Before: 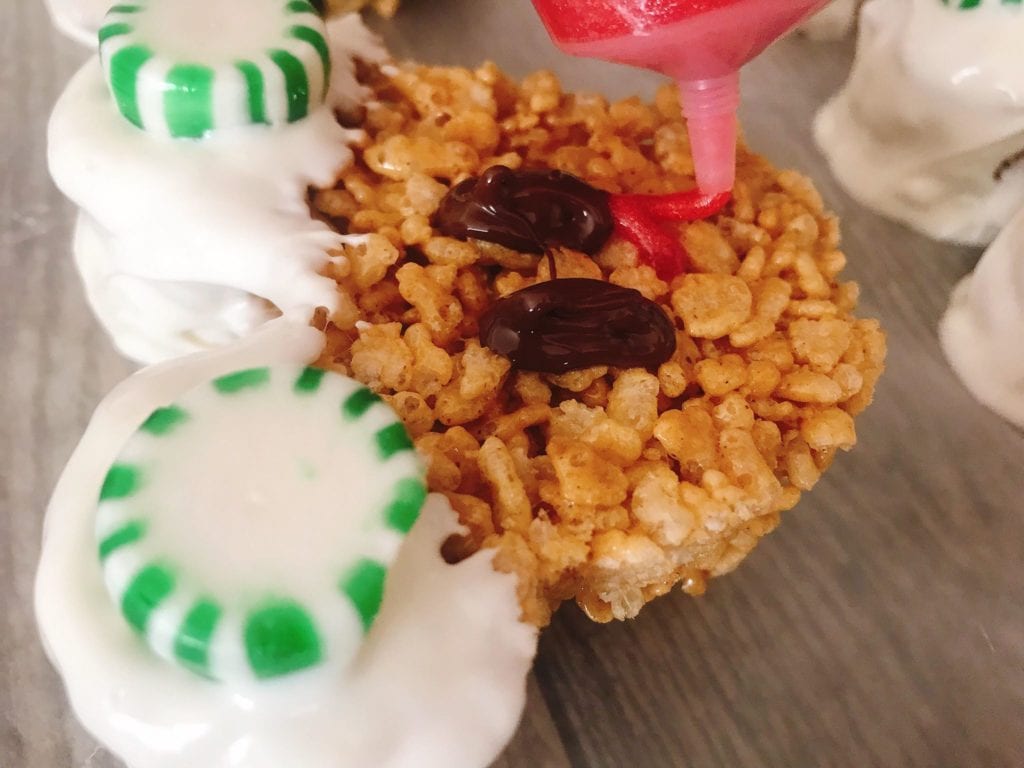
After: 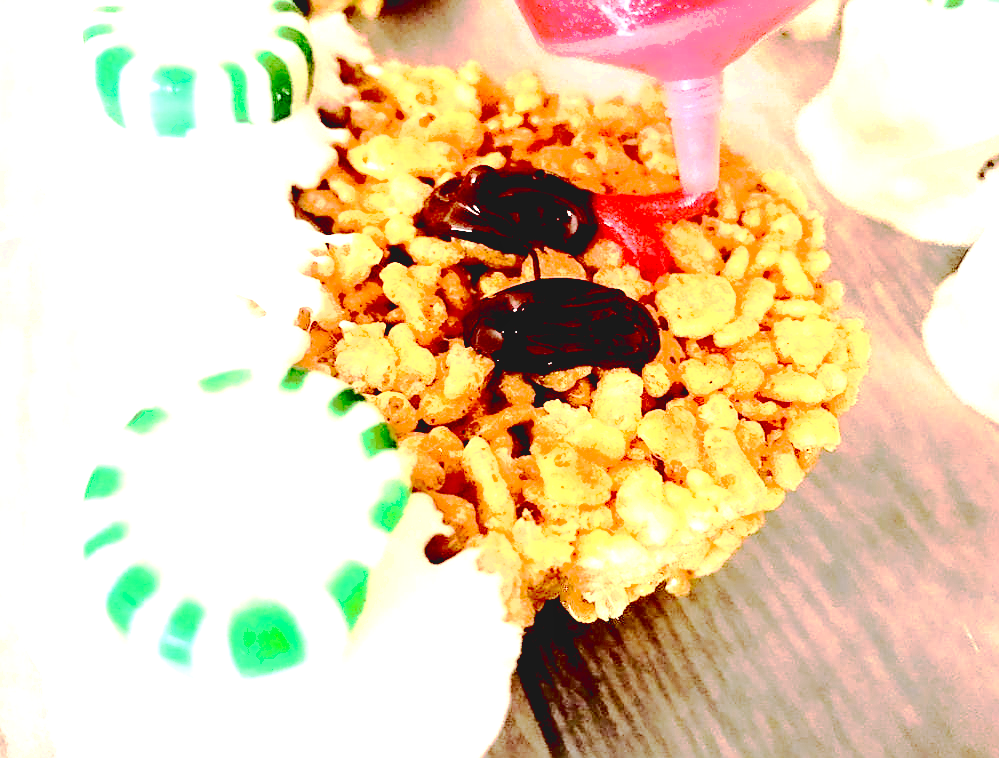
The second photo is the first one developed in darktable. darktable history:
contrast brightness saturation: contrast 0.238, brightness -0.237, saturation 0.149
levels: levels [0, 0.498, 1]
exposure: black level correction -0.002, exposure 1.352 EV, compensate highlight preservation false
crop and rotate: left 1.622%, right 0.73%, bottom 1.214%
base curve: curves: ch0 [(0.065, 0.026) (0.236, 0.358) (0.53, 0.546) (0.777, 0.841) (0.924, 0.992)], exposure shift 0.01, preserve colors none
shadows and highlights: shadows 62.64, white point adjustment 0.34, highlights -34.65, compress 83.4%
tone equalizer: -8 EV -0.758 EV, -7 EV -0.739 EV, -6 EV -0.612 EV, -5 EV -0.409 EV, -3 EV 0.402 EV, -2 EV 0.6 EV, -1 EV 0.694 EV, +0 EV 0.737 EV, edges refinement/feathering 500, mask exposure compensation -1.57 EV, preserve details no
sharpen: on, module defaults
